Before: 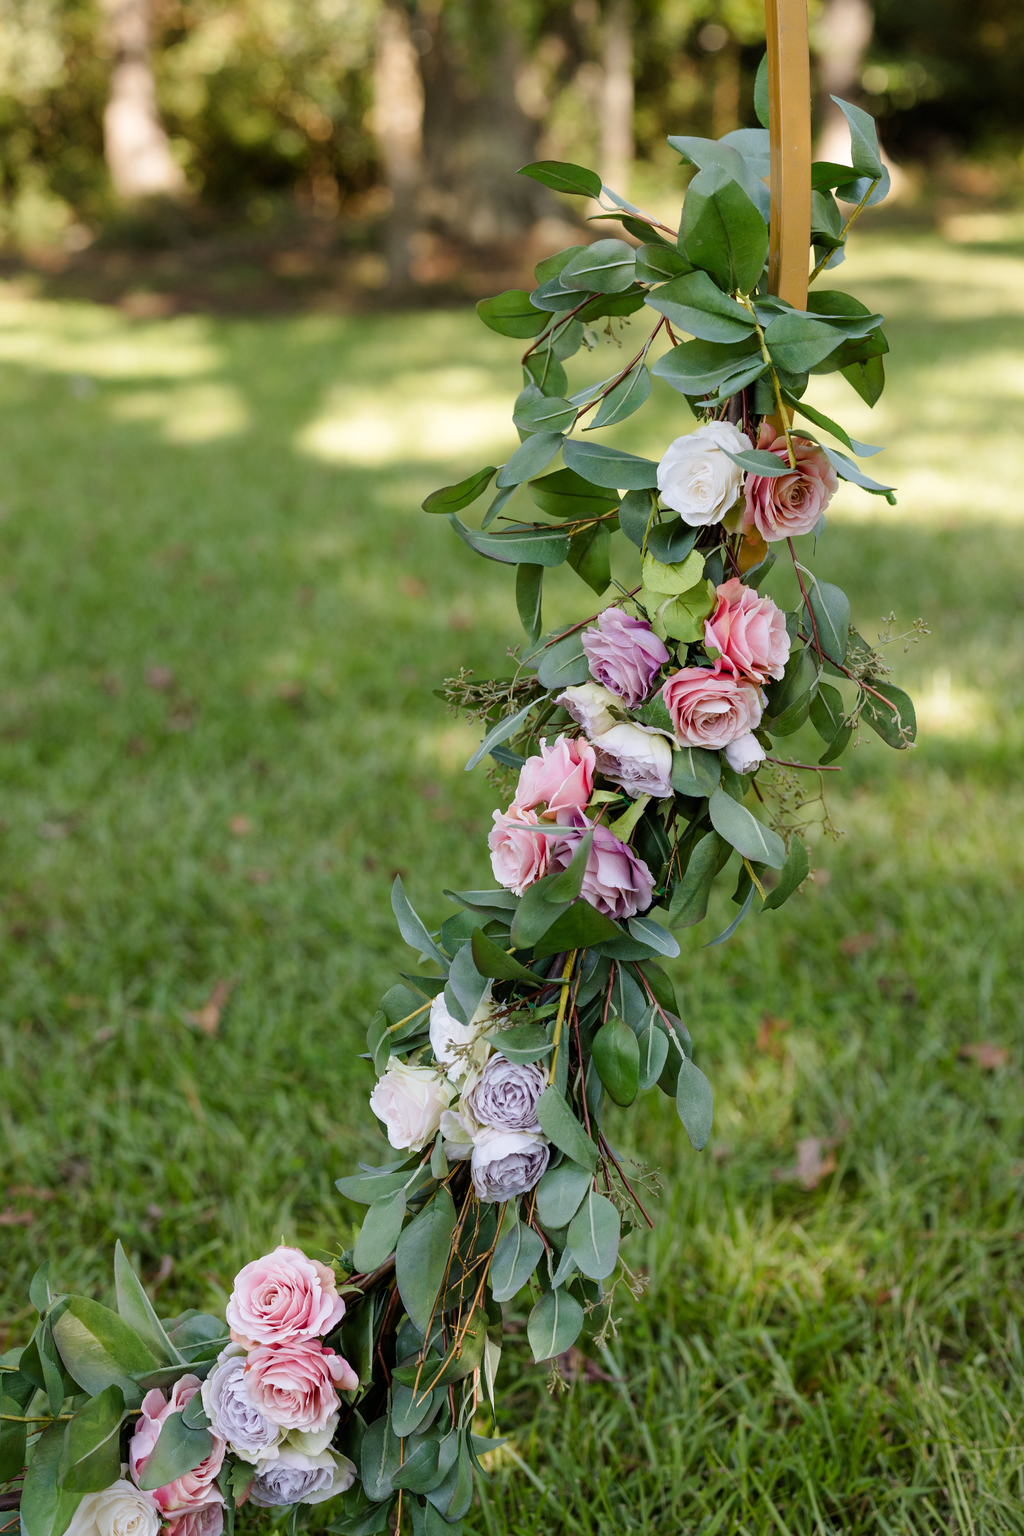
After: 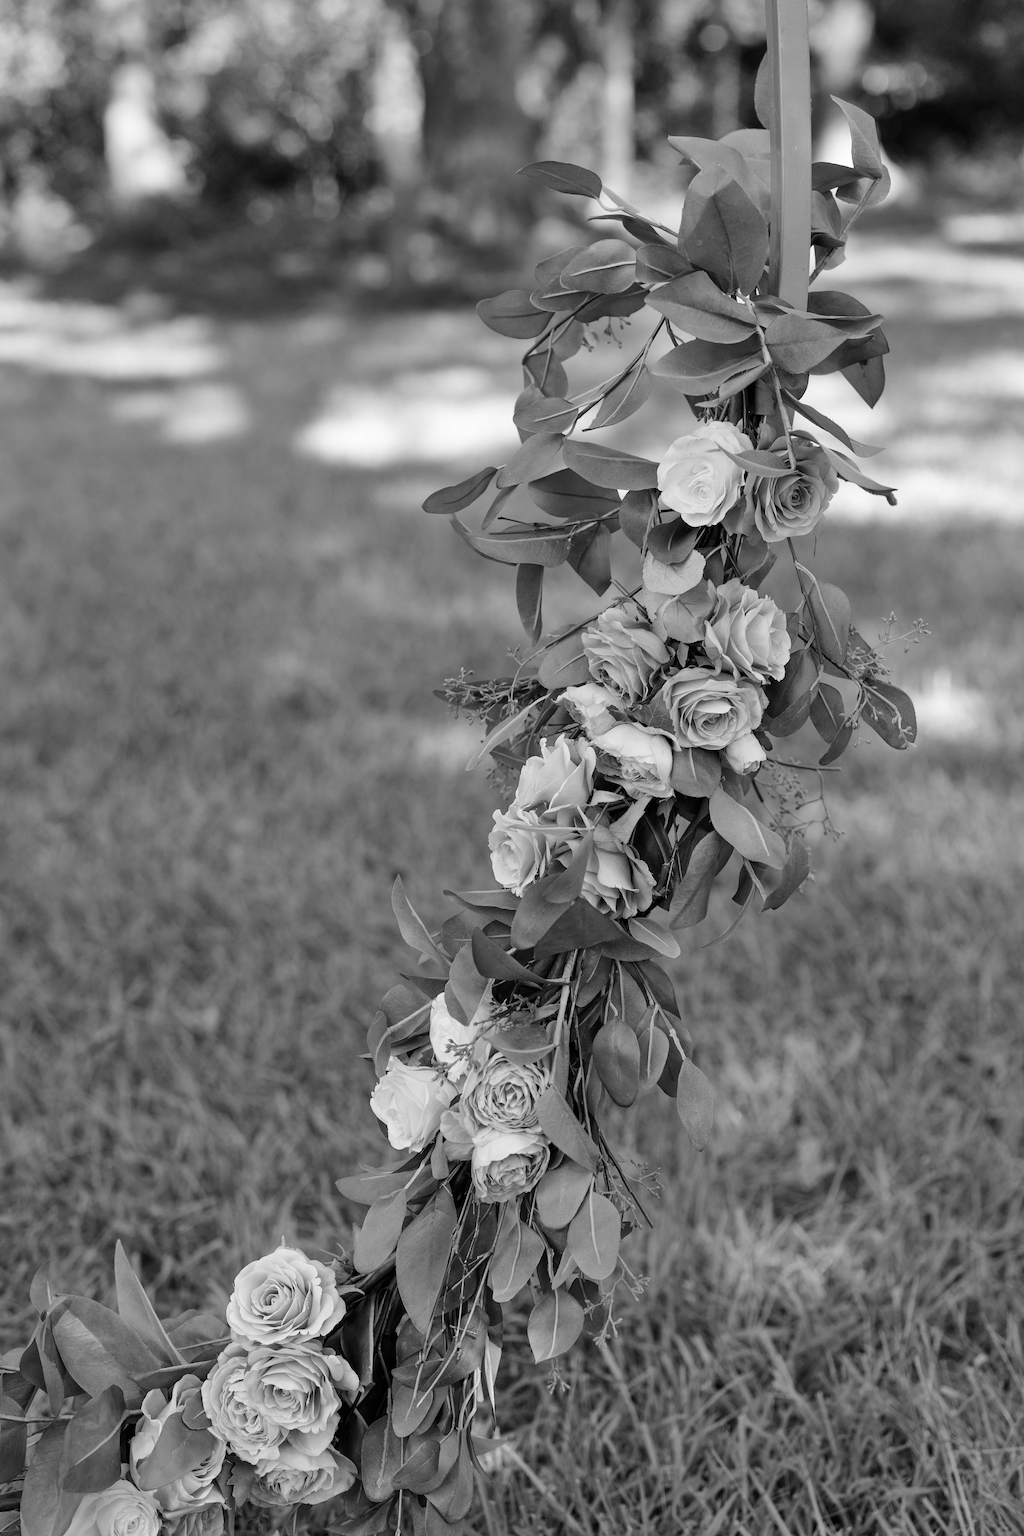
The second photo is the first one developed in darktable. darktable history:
shadows and highlights: low approximation 0.01, soften with gaussian
monochrome: a 32, b 64, size 2.3, highlights 1
